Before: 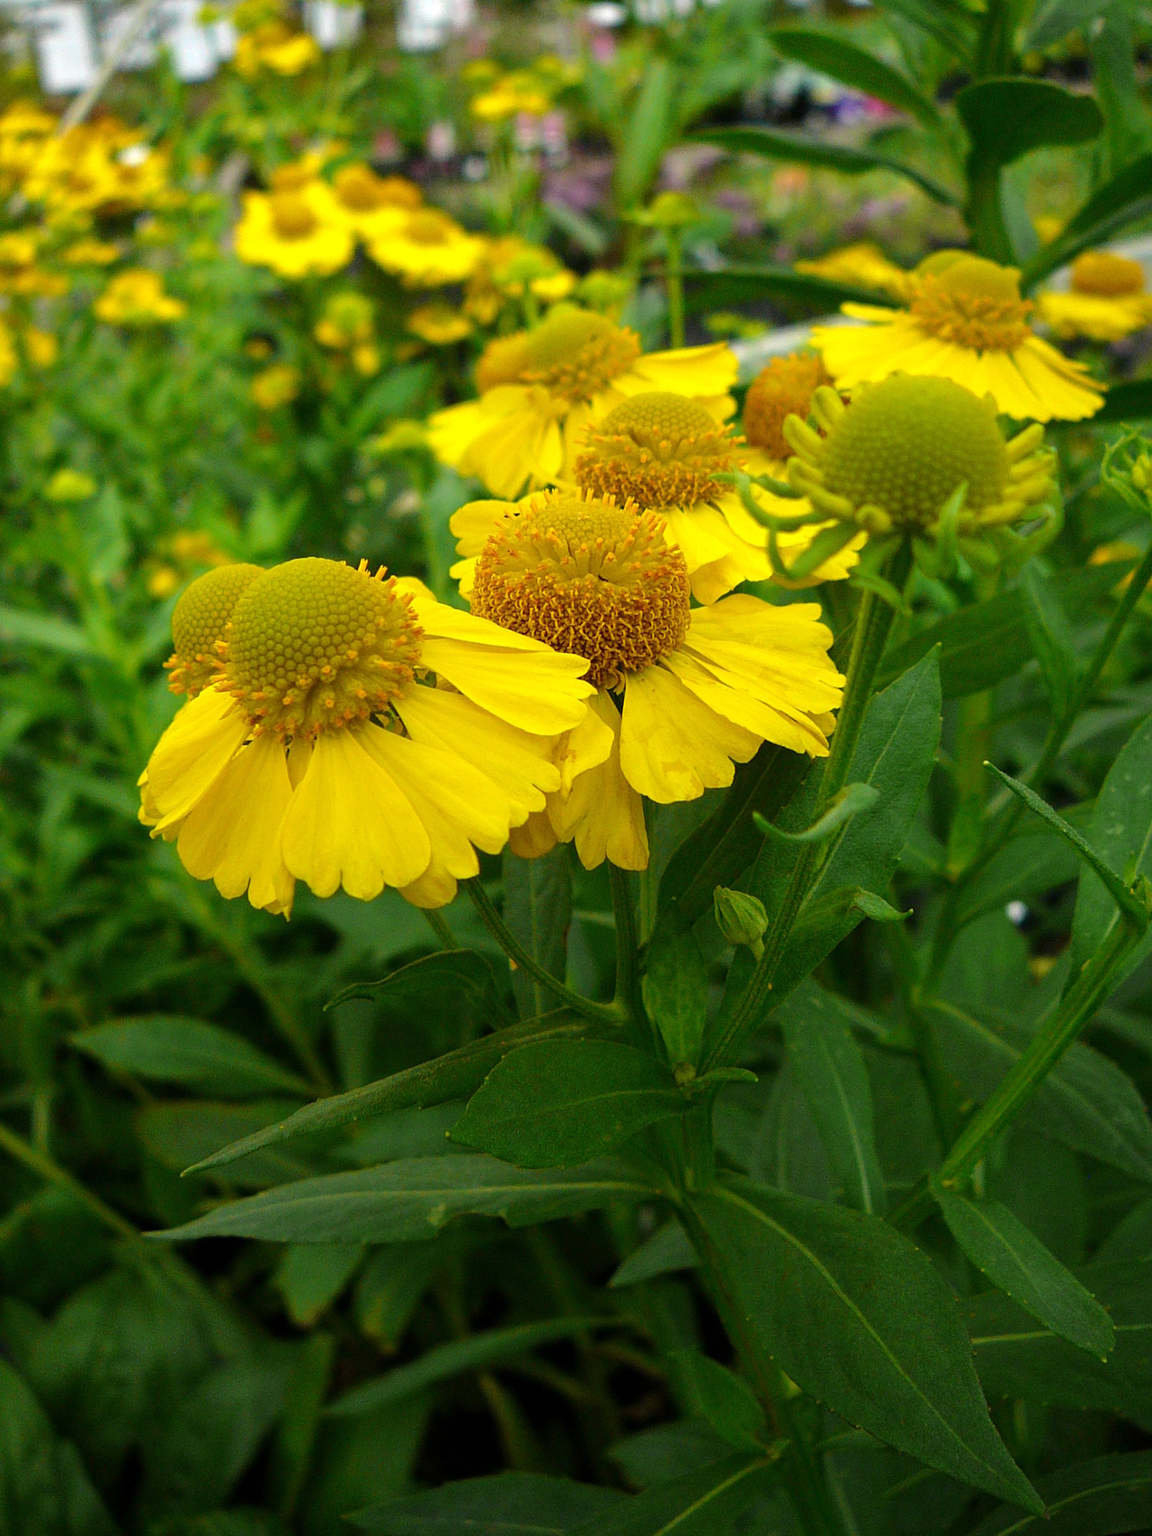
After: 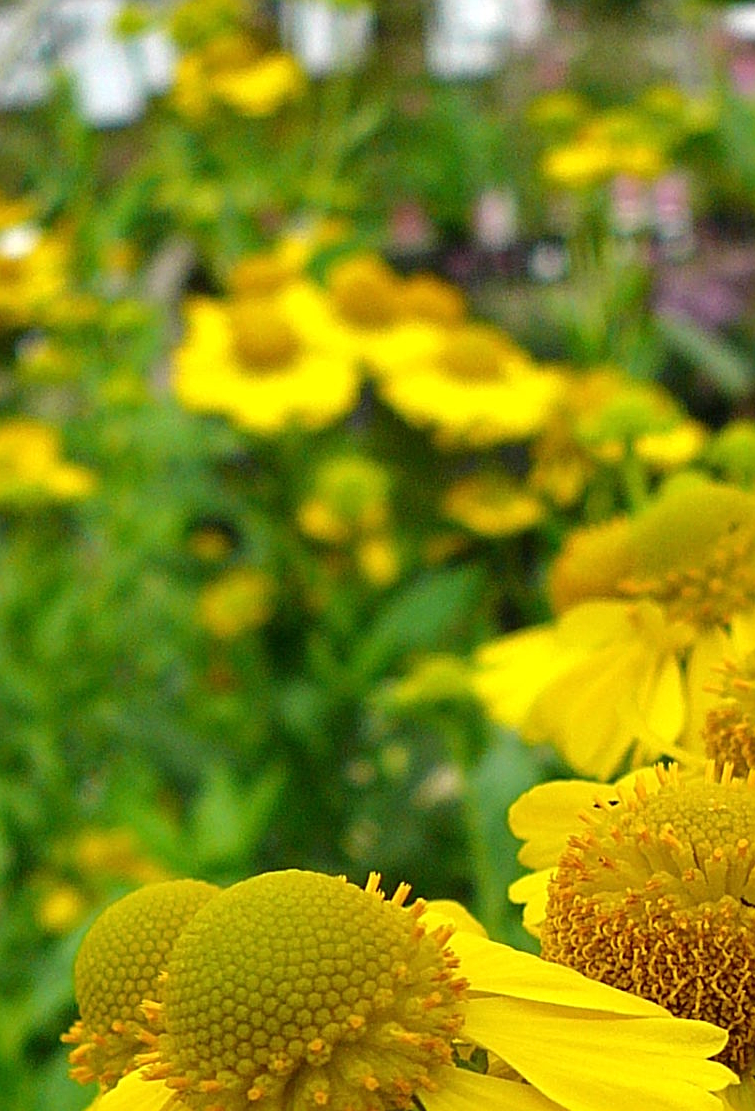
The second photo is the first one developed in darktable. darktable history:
sharpen: radius 2.167, amount 0.381, threshold 0
crop and rotate: left 10.817%, top 0.062%, right 47.194%, bottom 53.626%
